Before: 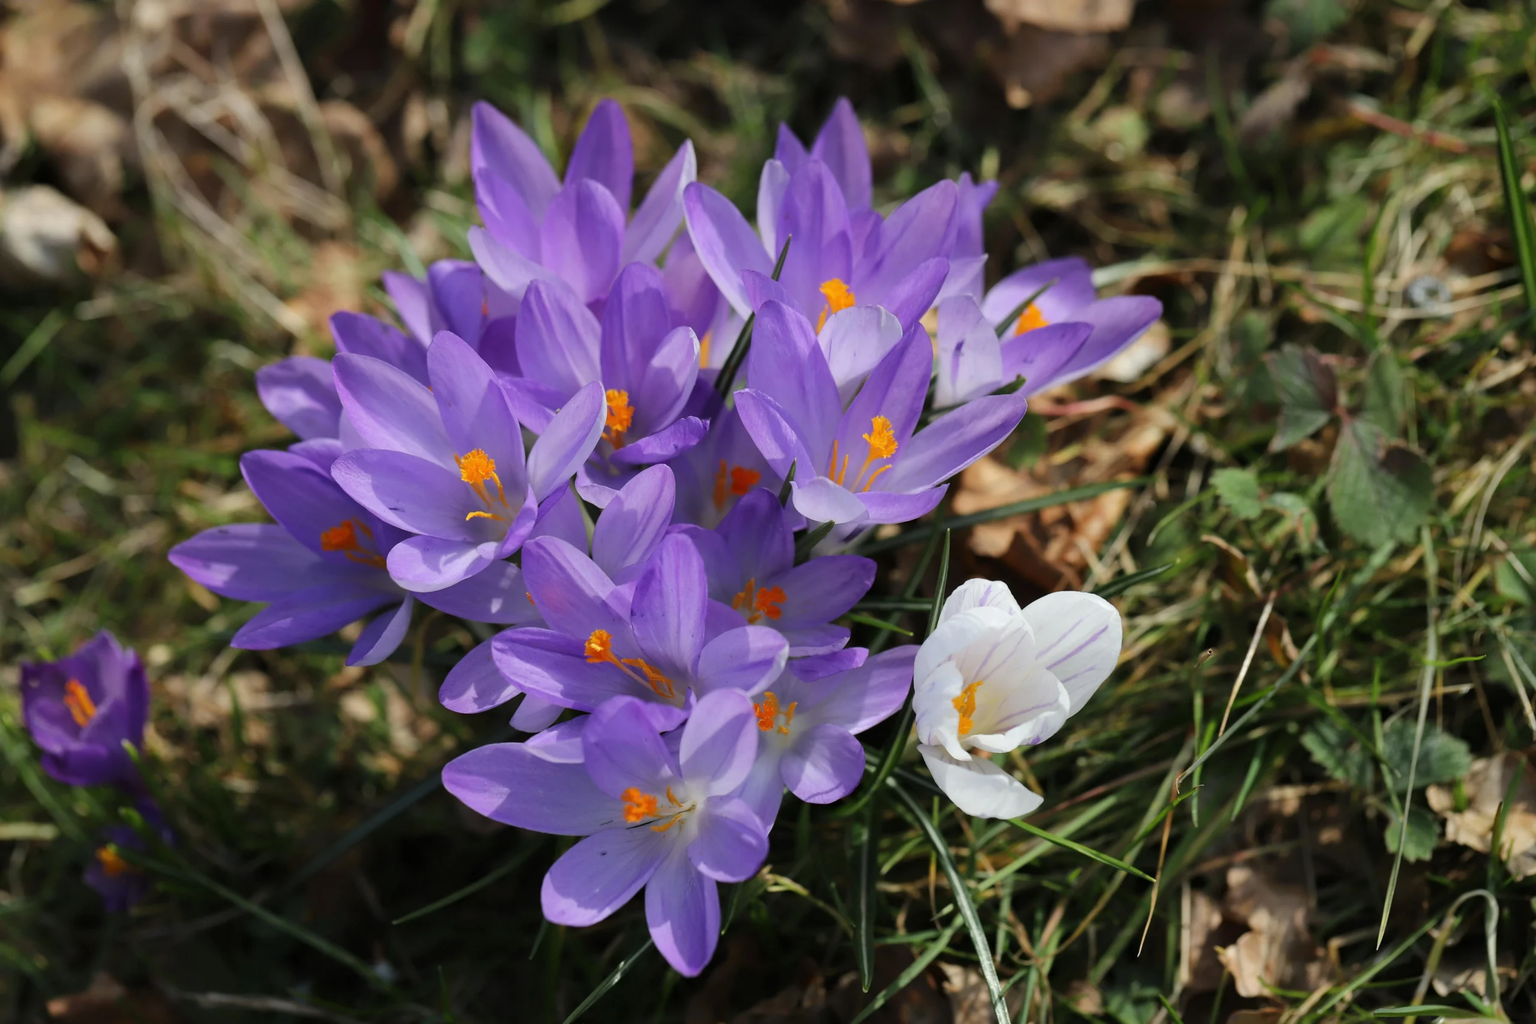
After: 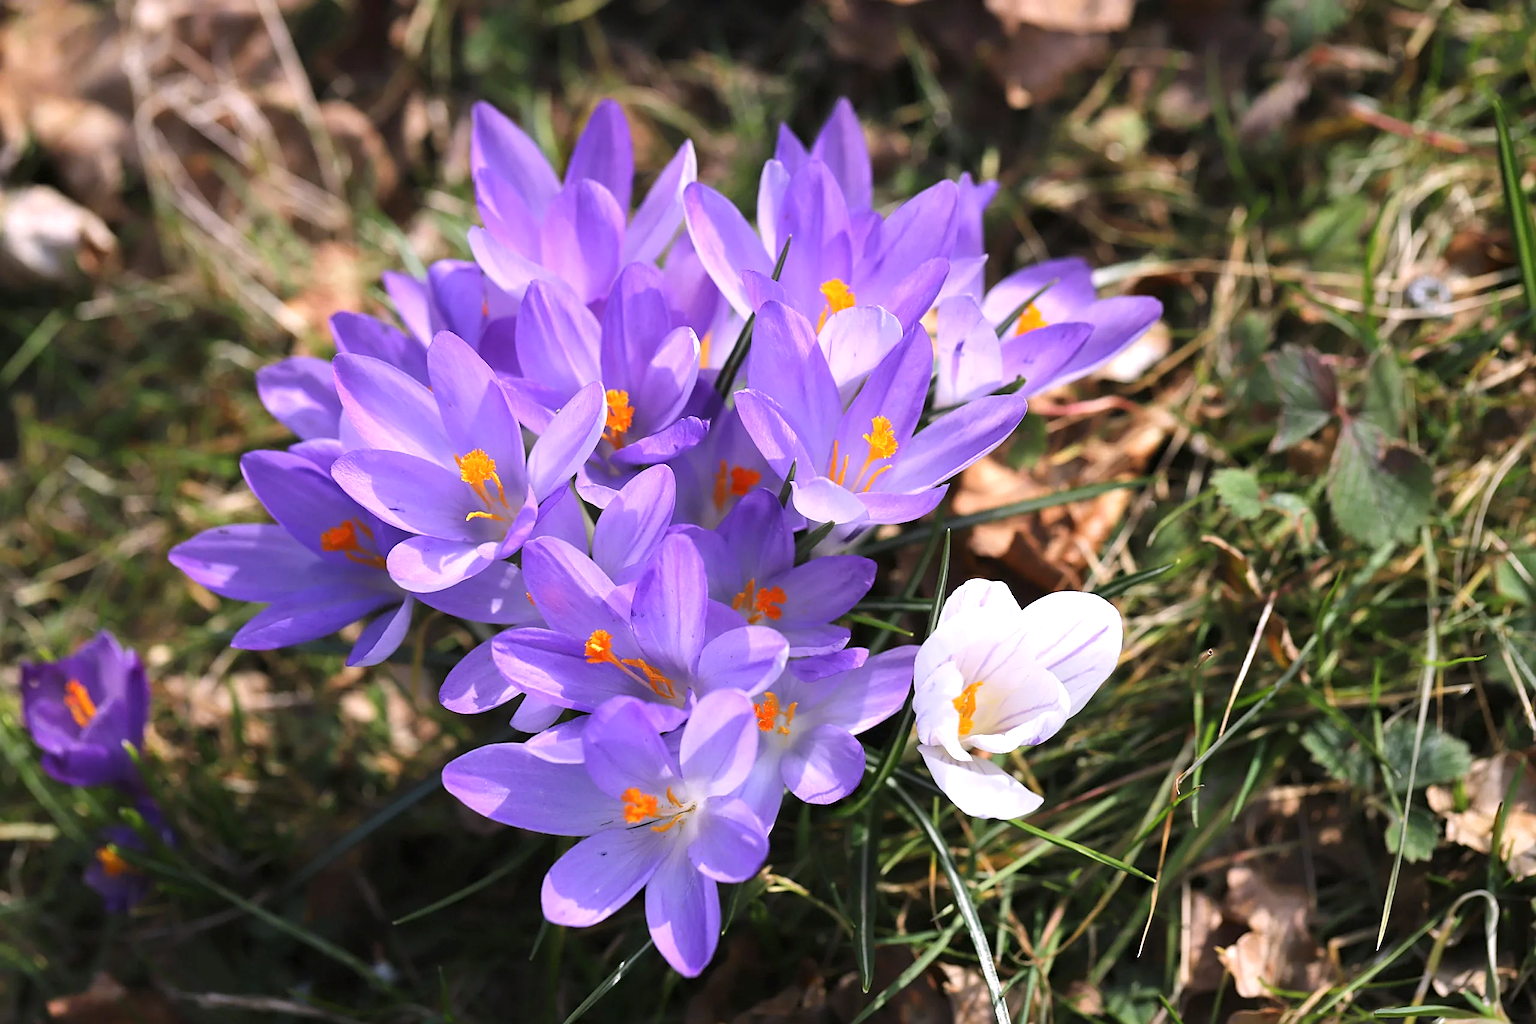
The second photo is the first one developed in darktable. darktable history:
white balance: red 1.066, blue 1.119
exposure: black level correction 0, exposure 0.7 EV, compensate exposure bias true, compensate highlight preservation false
sharpen: amount 0.478
